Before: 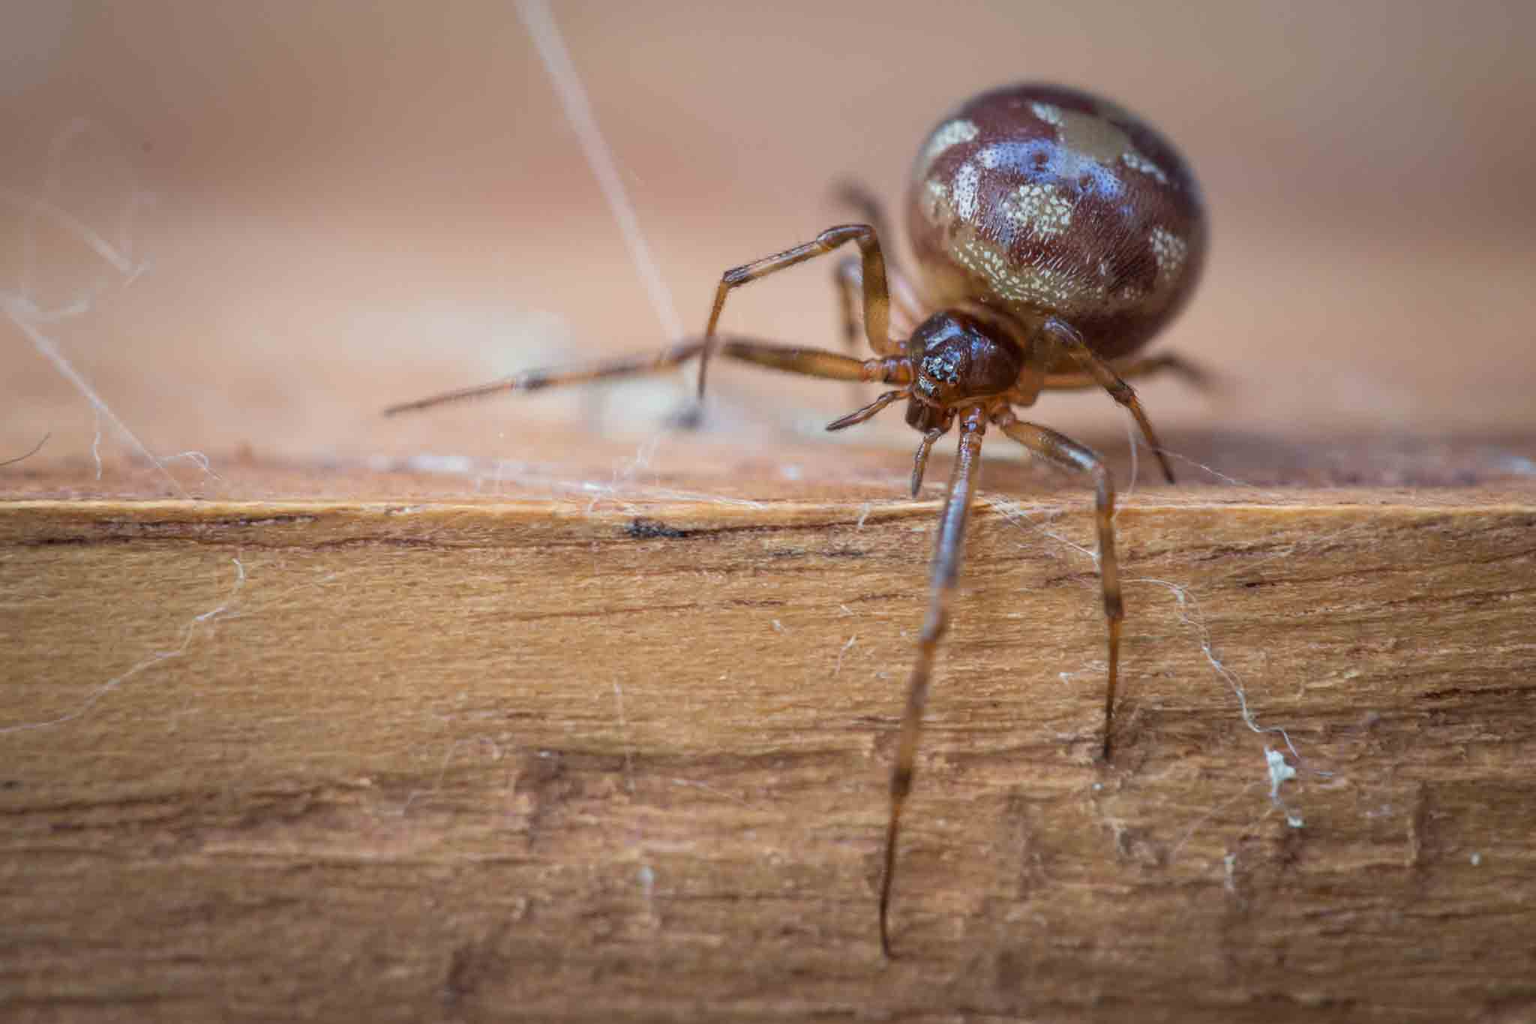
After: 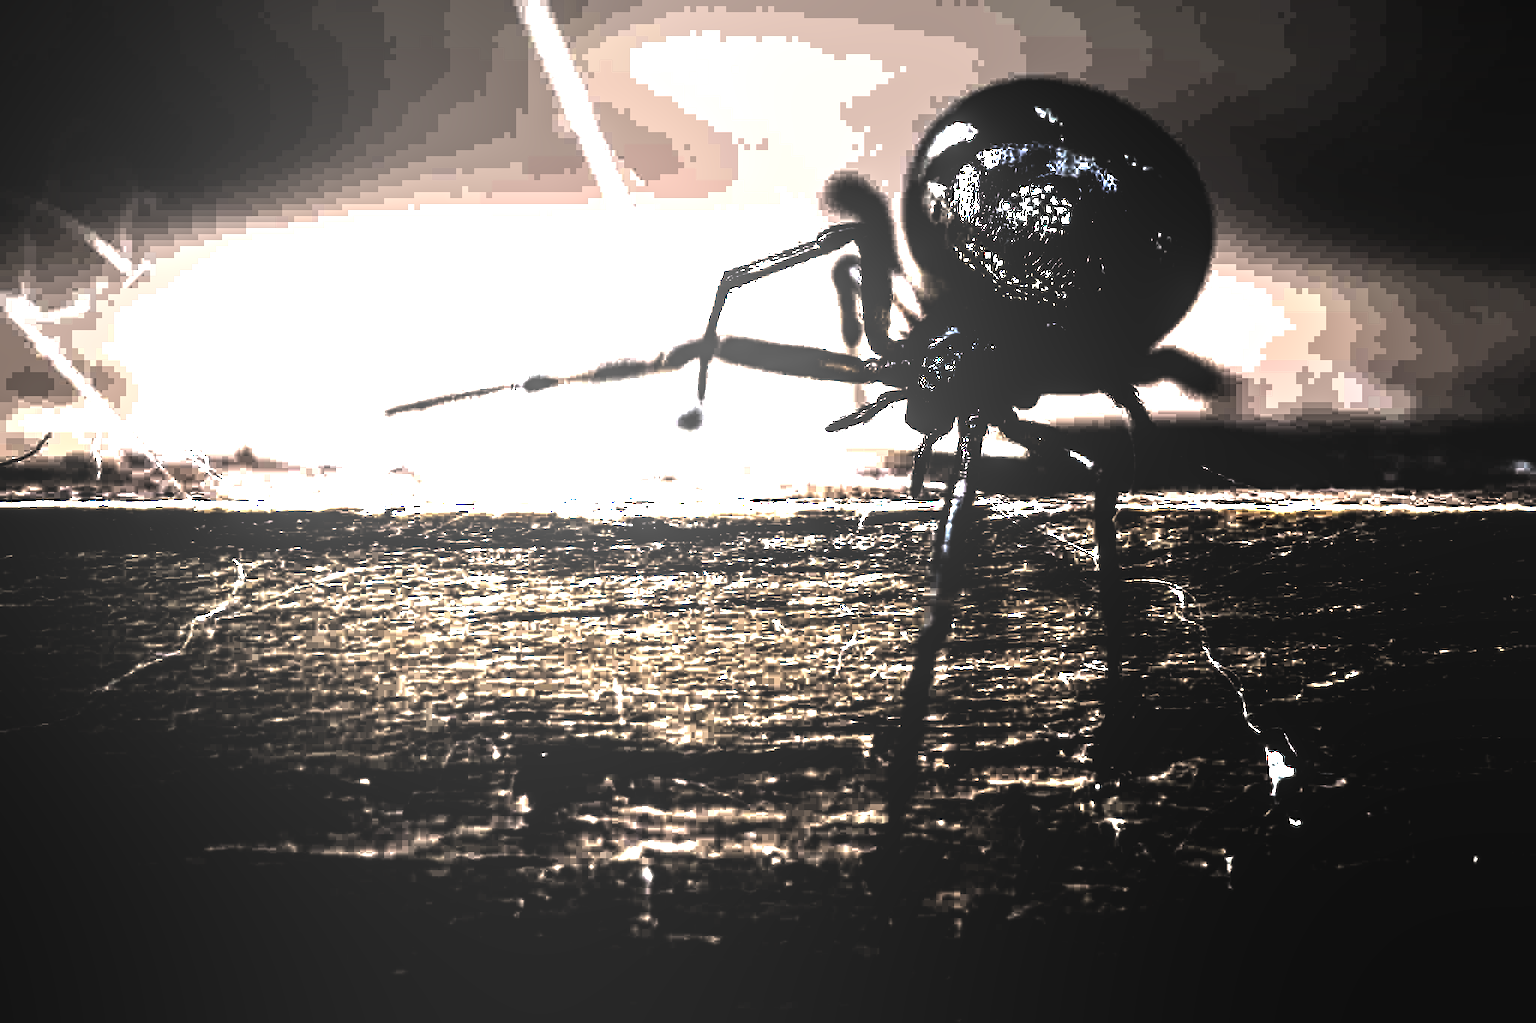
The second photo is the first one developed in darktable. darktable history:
local contrast: on, module defaults
levels: levels [0.721, 0.937, 0.997]
exposure: black level correction 0, exposure 1.45 EV, compensate exposure bias true, compensate highlight preservation false
